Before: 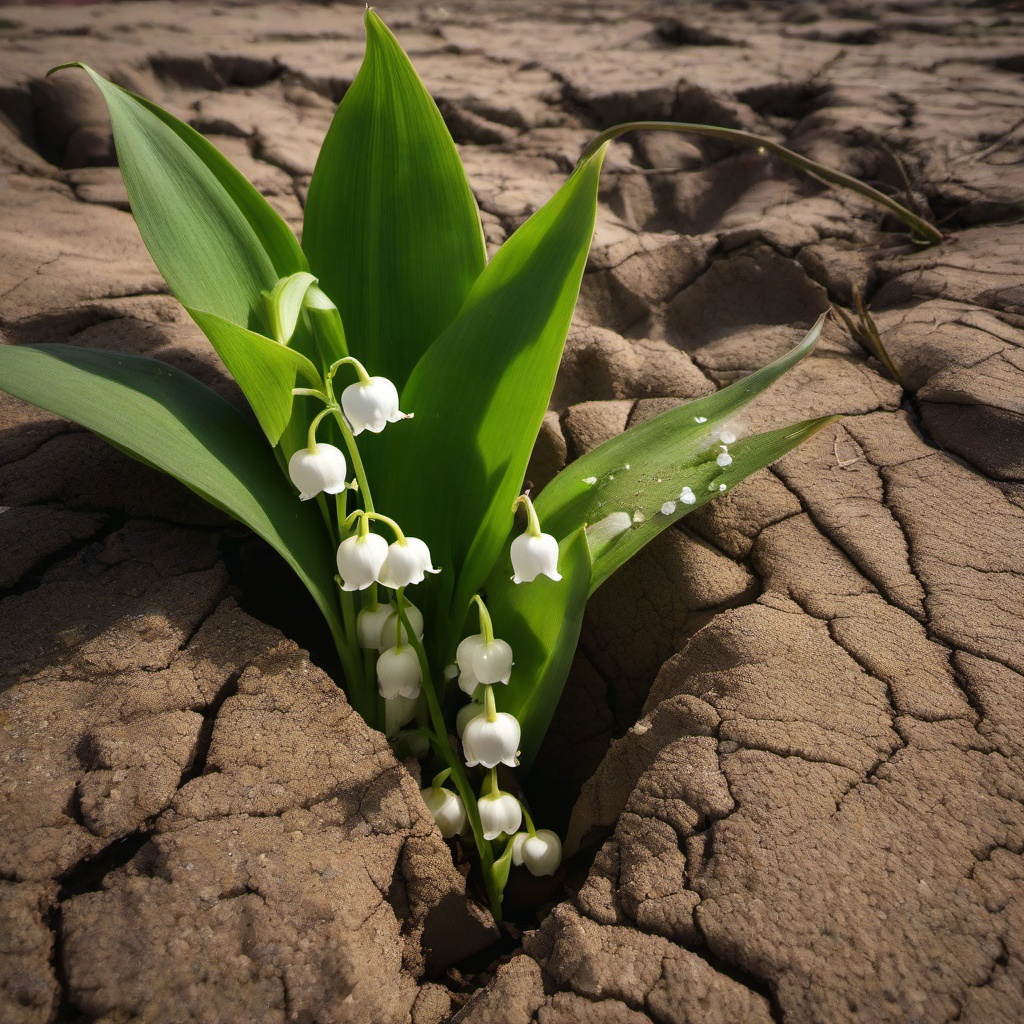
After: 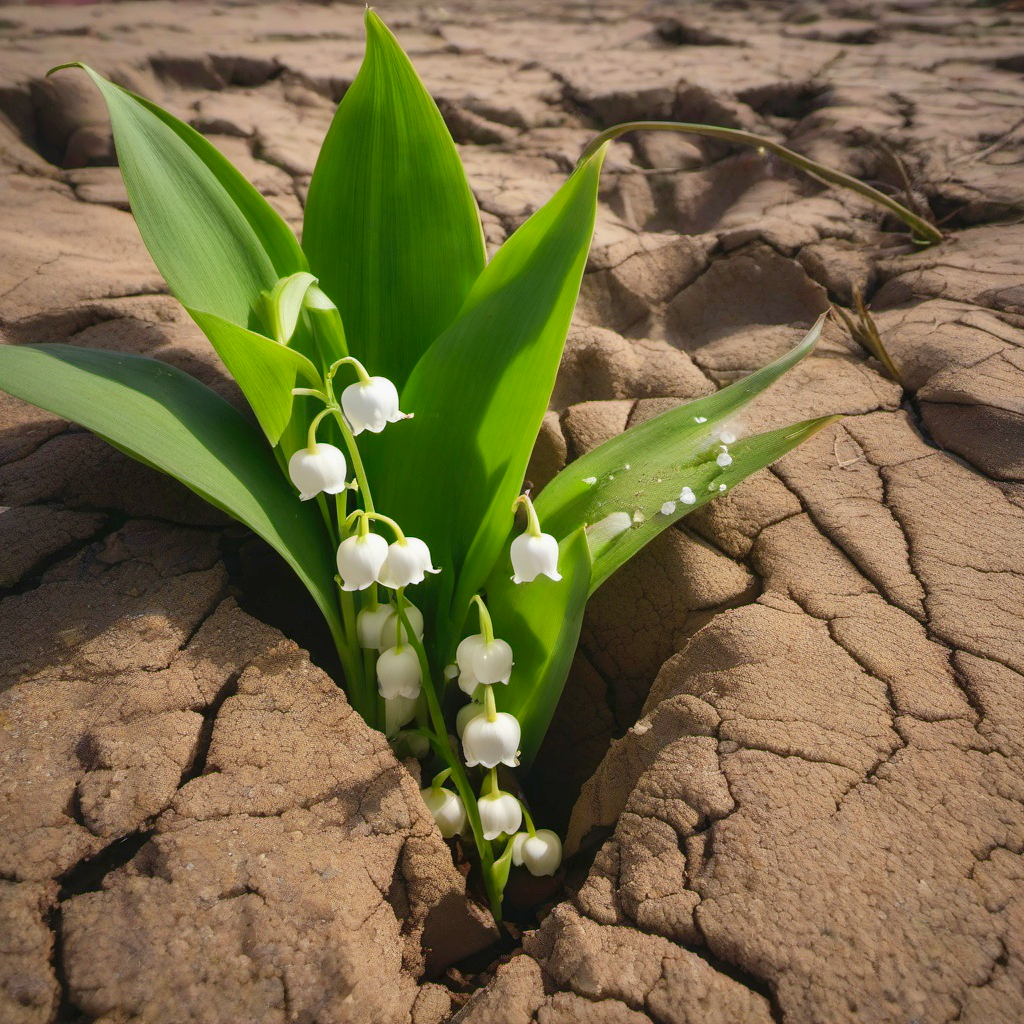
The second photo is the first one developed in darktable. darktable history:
levels: white 99.98%, levels [0, 0.43, 0.984]
shadows and highlights: shadows 25.07, white point adjustment -2.92, highlights -30.07
